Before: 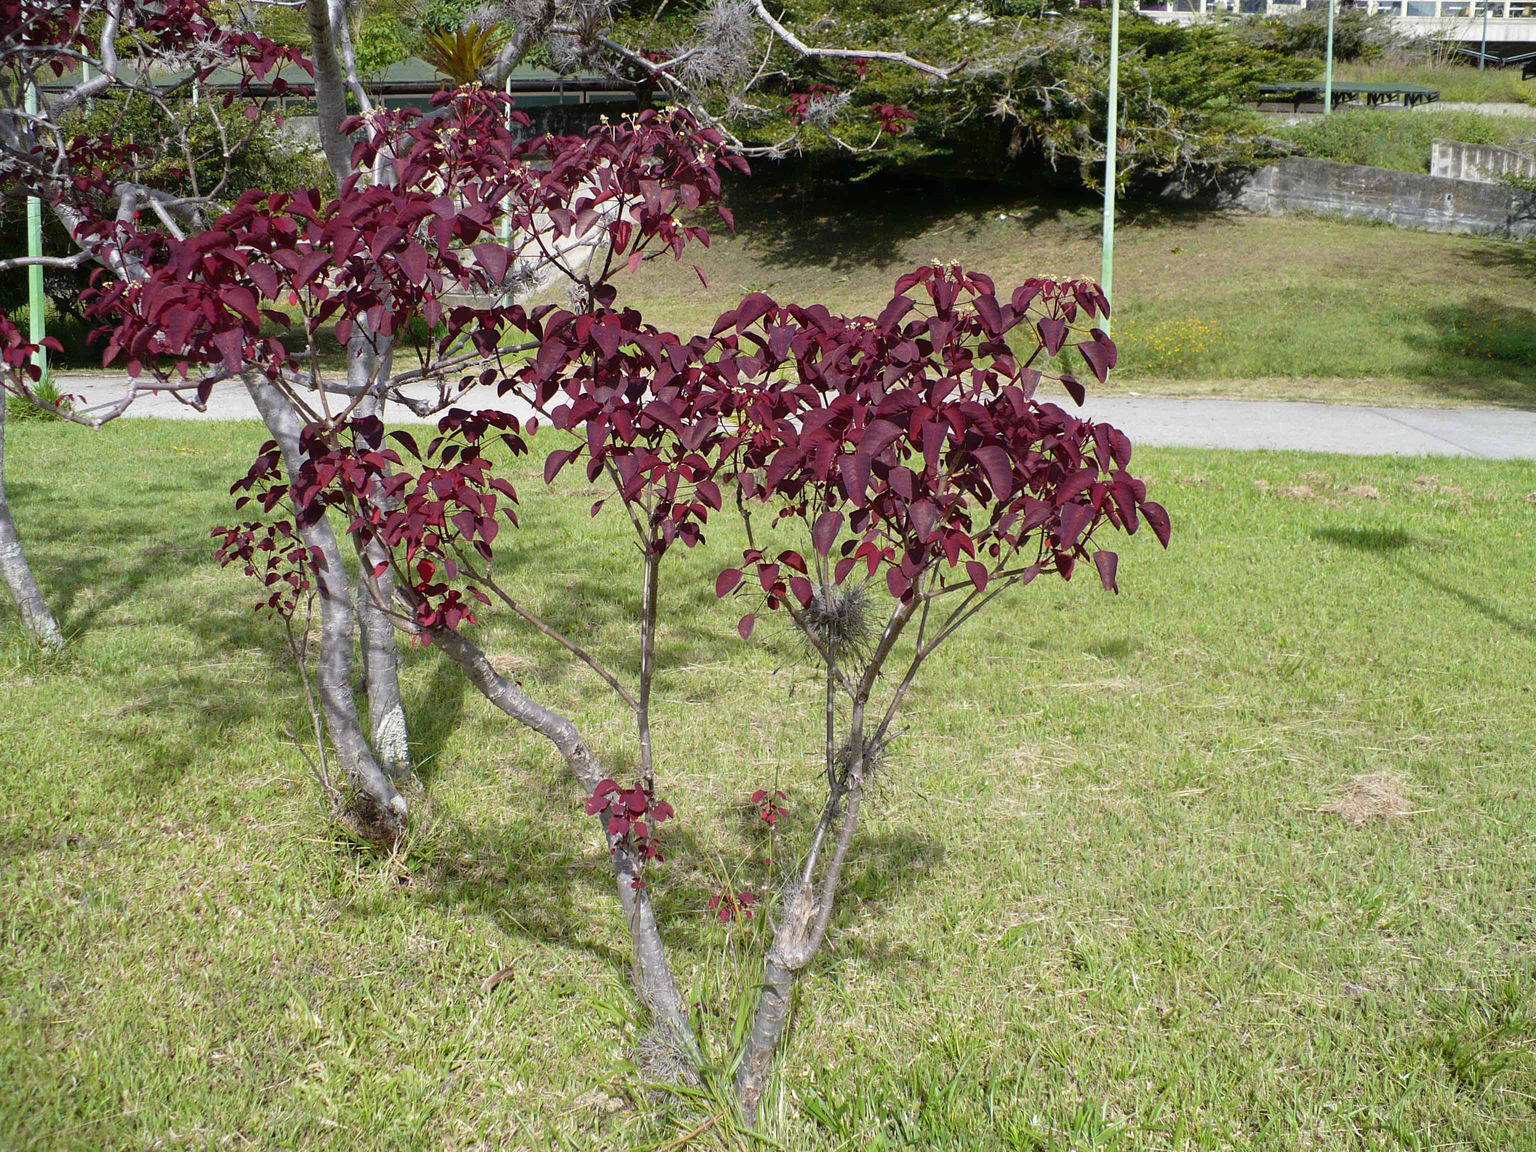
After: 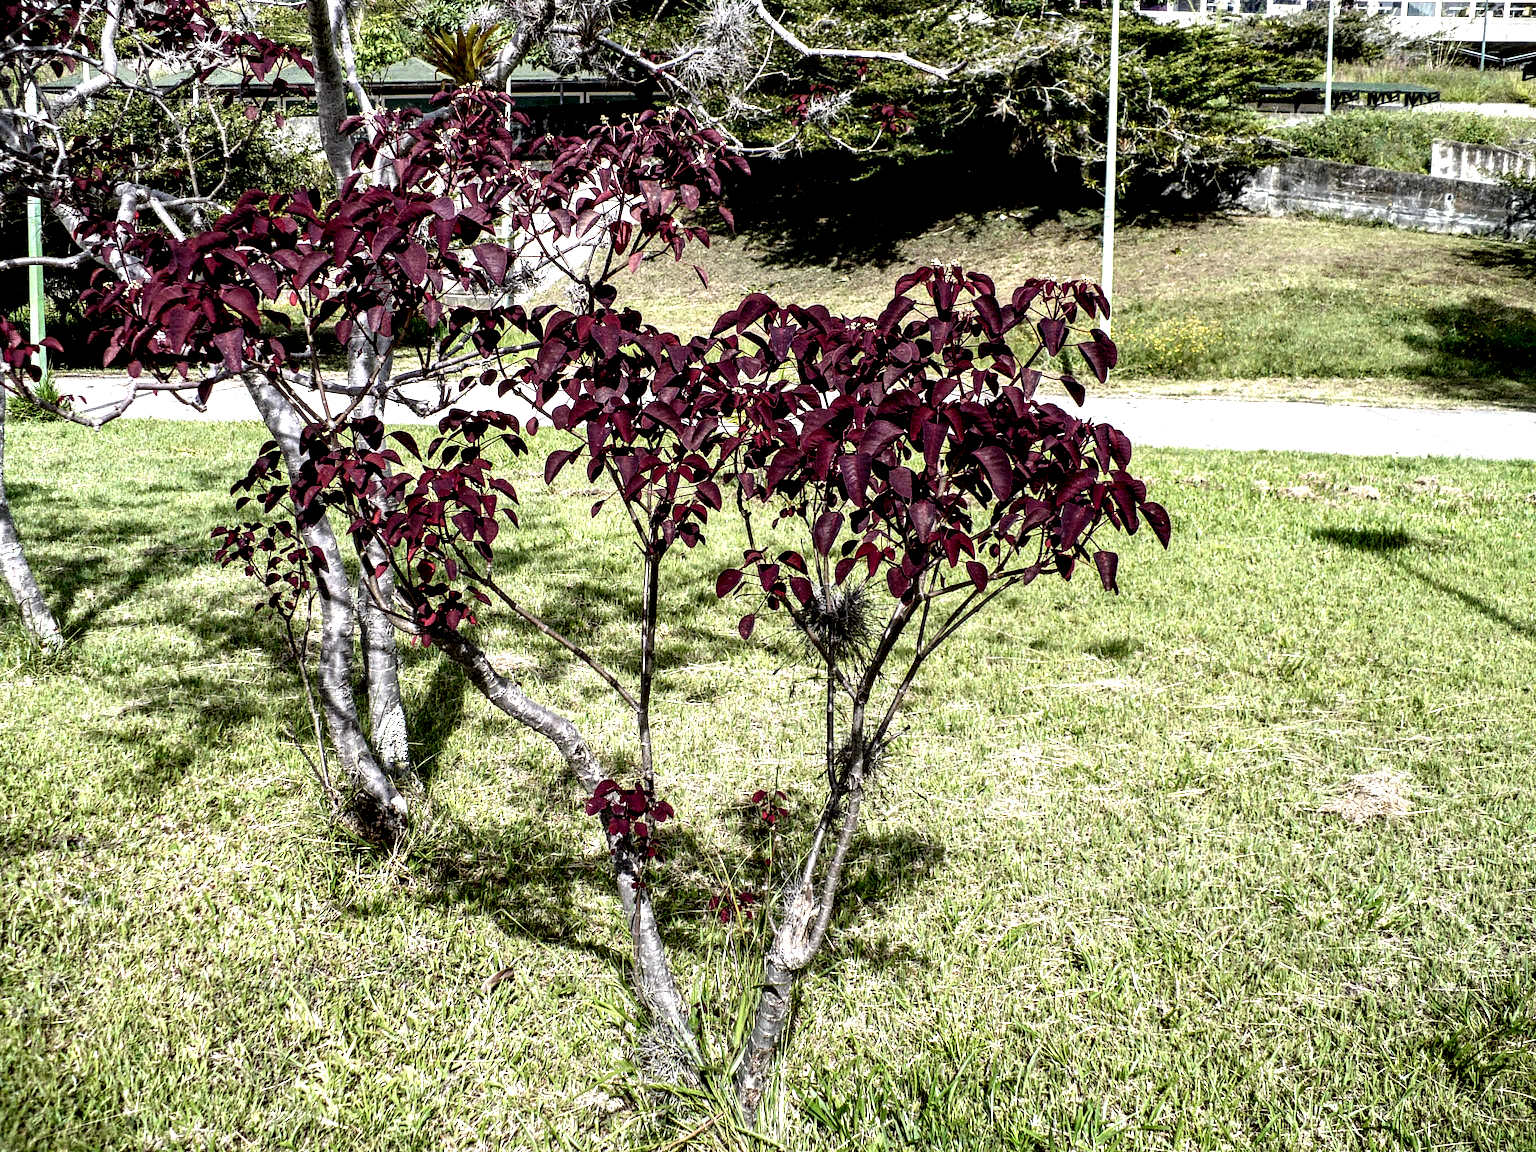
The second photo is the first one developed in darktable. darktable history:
local contrast: highlights 115%, shadows 44%, detail 293%
exposure: compensate exposure bias true, compensate highlight preservation false
